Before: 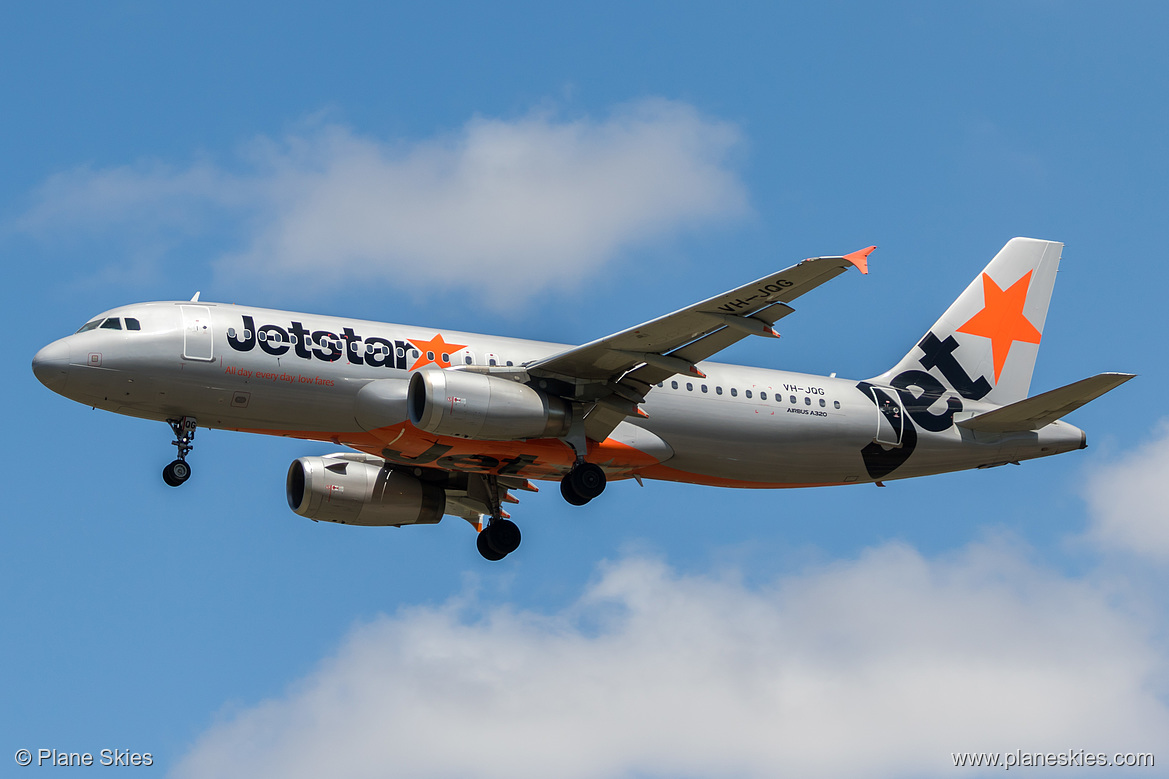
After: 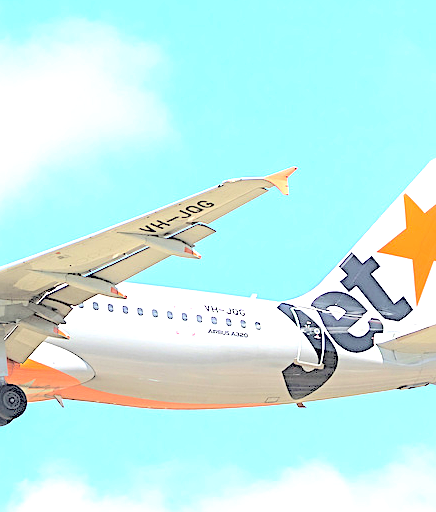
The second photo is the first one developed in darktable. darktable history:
sharpen: radius 2.678, amount 0.656
contrast brightness saturation: brightness 0.993
exposure: exposure 2.179 EV, compensate highlight preservation false
crop and rotate: left 49.551%, top 10.152%, right 13.101%, bottom 24.071%
